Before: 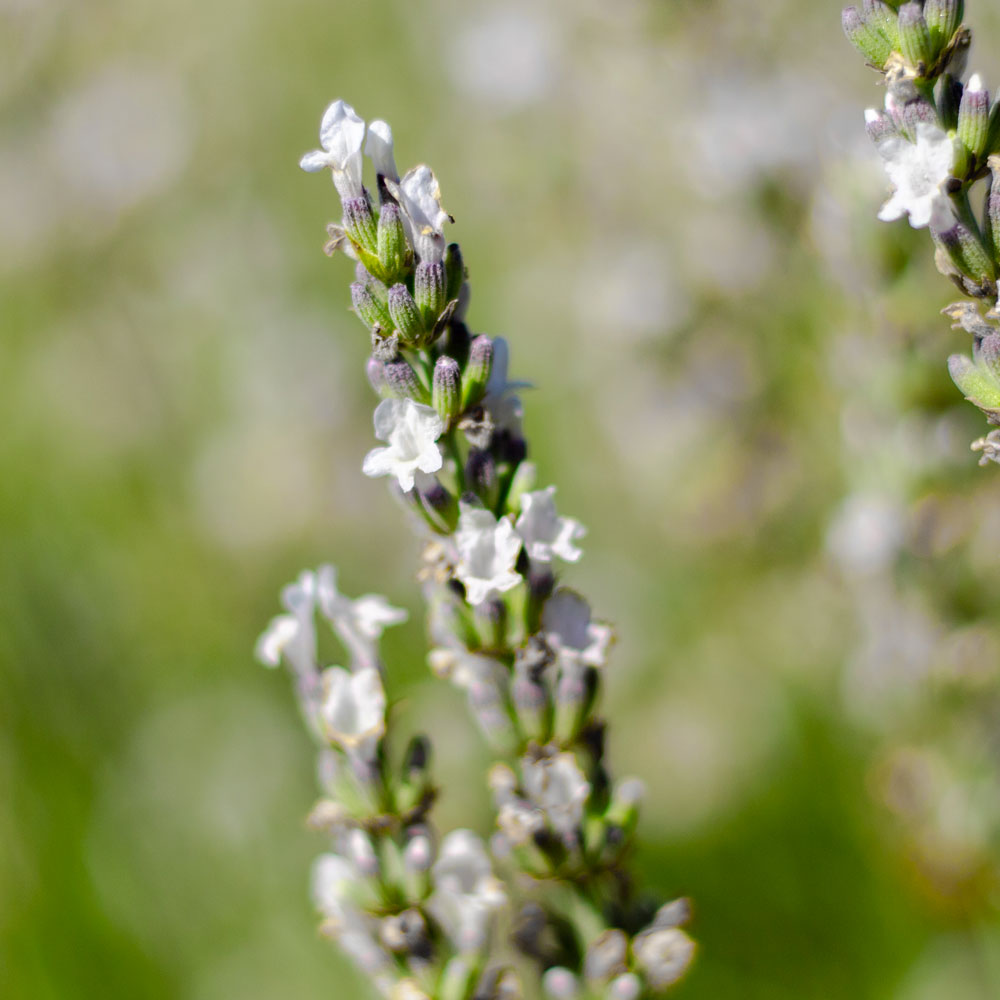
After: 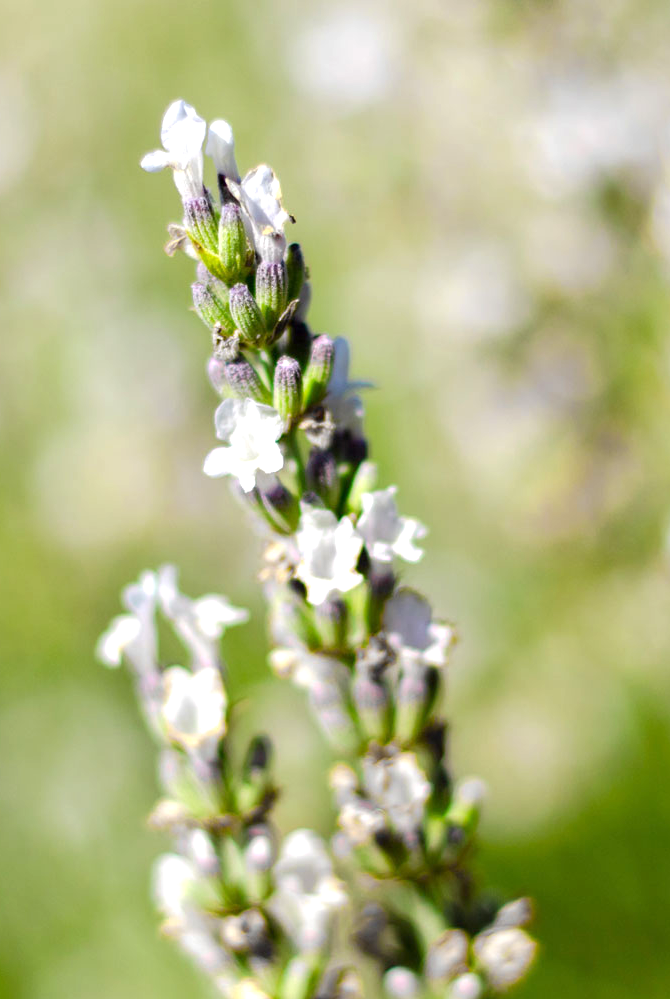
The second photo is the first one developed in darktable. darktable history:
exposure: exposure 0.609 EV, compensate exposure bias true, compensate highlight preservation false
crop and rotate: left 15.979%, right 16.95%
